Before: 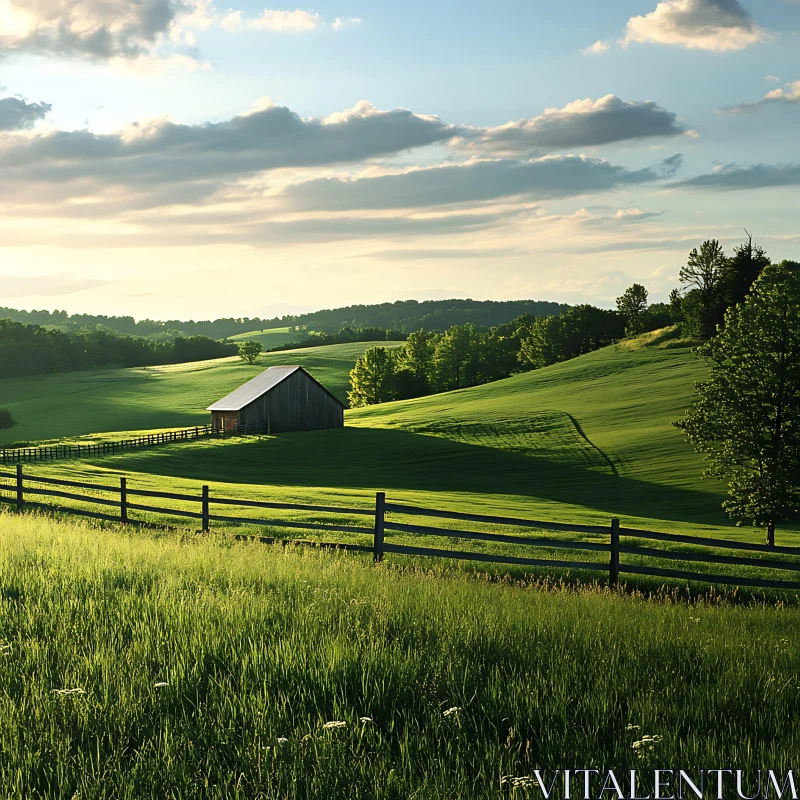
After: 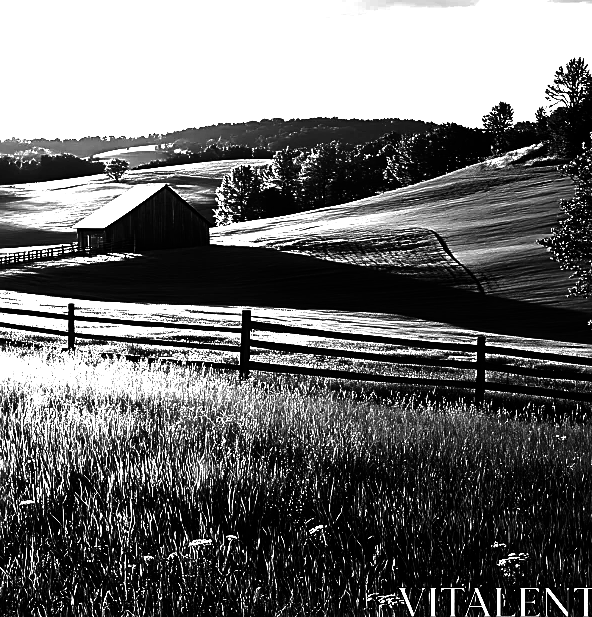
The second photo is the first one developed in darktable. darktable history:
tone equalizer: -8 EV -0.417 EV, -7 EV -0.389 EV, -6 EV -0.333 EV, -5 EV -0.222 EV, -3 EV 0.222 EV, -2 EV 0.333 EV, -1 EV 0.389 EV, +0 EV 0.417 EV, edges refinement/feathering 500, mask exposure compensation -1.57 EV, preserve details no
crop: left 16.871%, top 22.857%, right 9.116%
sharpen: radius 1.864, amount 0.398, threshold 1.271
contrast brightness saturation: contrast 0.02, brightness -1, saturation -1
exposure: black level correction 0, exposure 1.379 EV, compensate exposure bias true, compensate highlight preservation false
